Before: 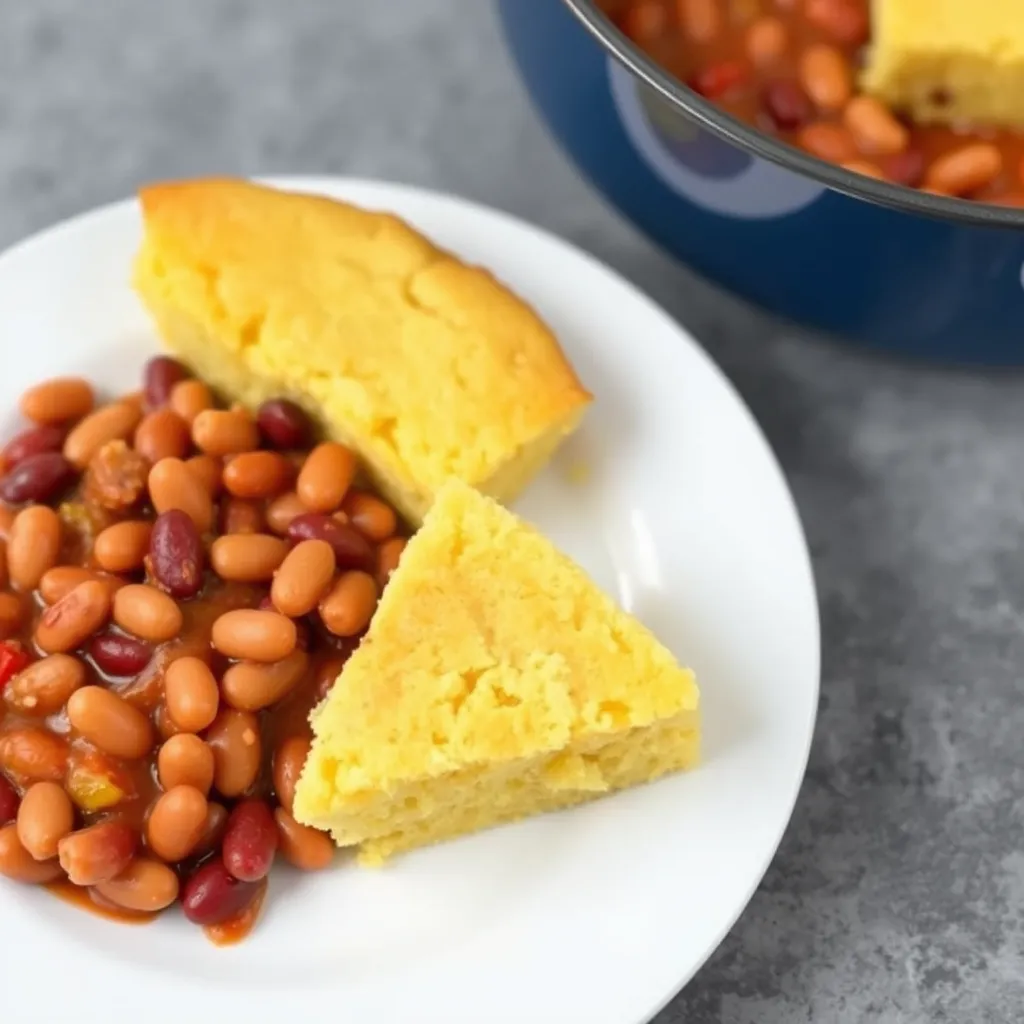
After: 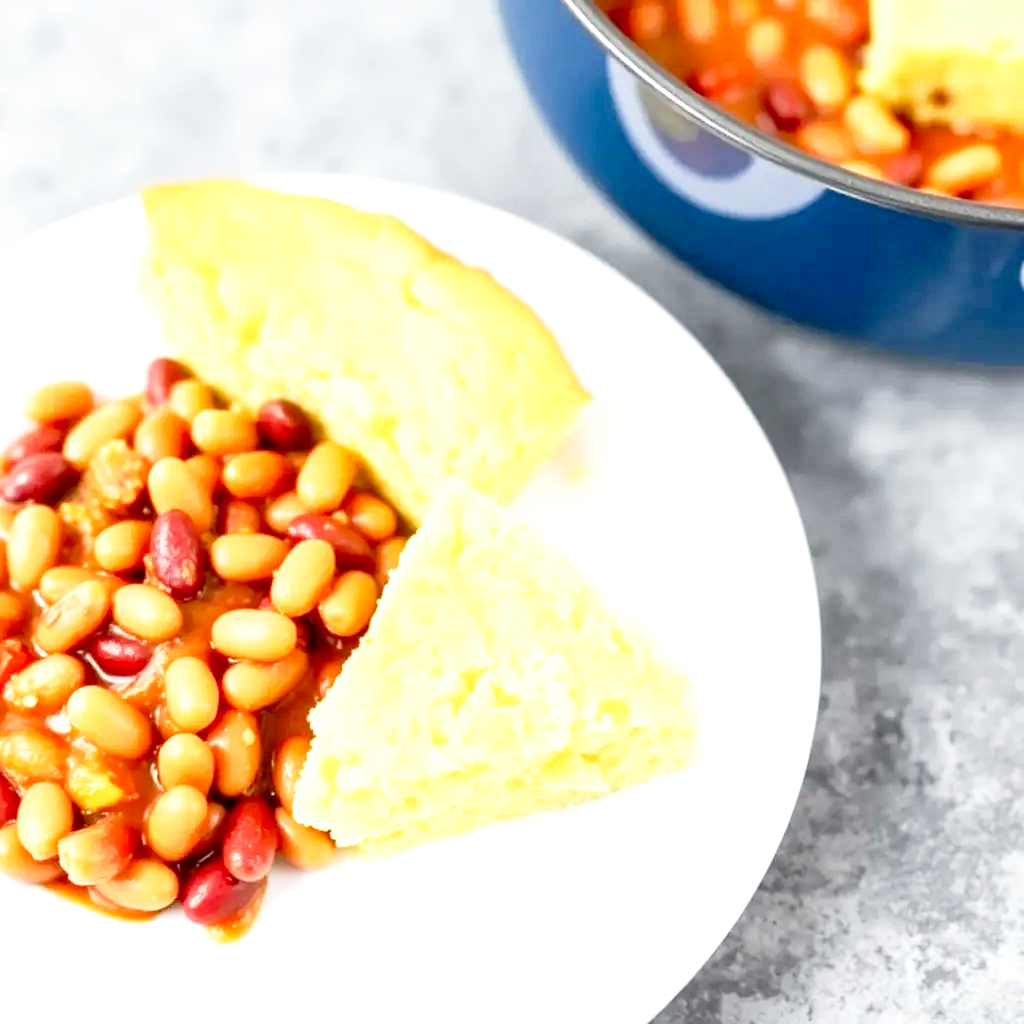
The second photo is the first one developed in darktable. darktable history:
local contrast: detail 130%
exposure: black level correction 0, exposure 0.7 EV, compensate exposure bias true, compensate highlight preservation false
base curve: curves: ch0 [(0, 0) (0.012, 0.01) (0.073, 0.168) (0.31, 0.711) (0.645, 0.957) (1, 1)], preserve colors none
